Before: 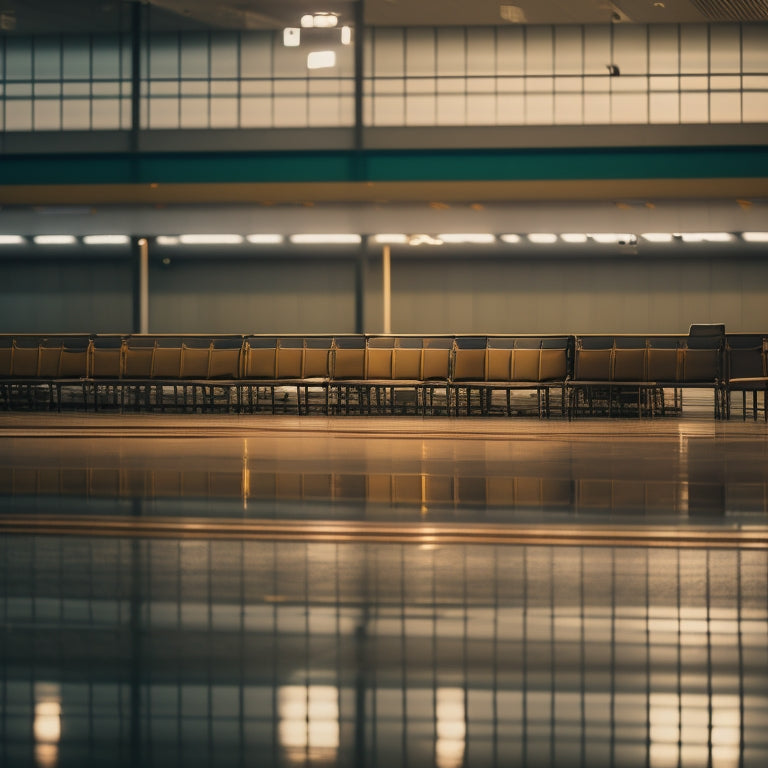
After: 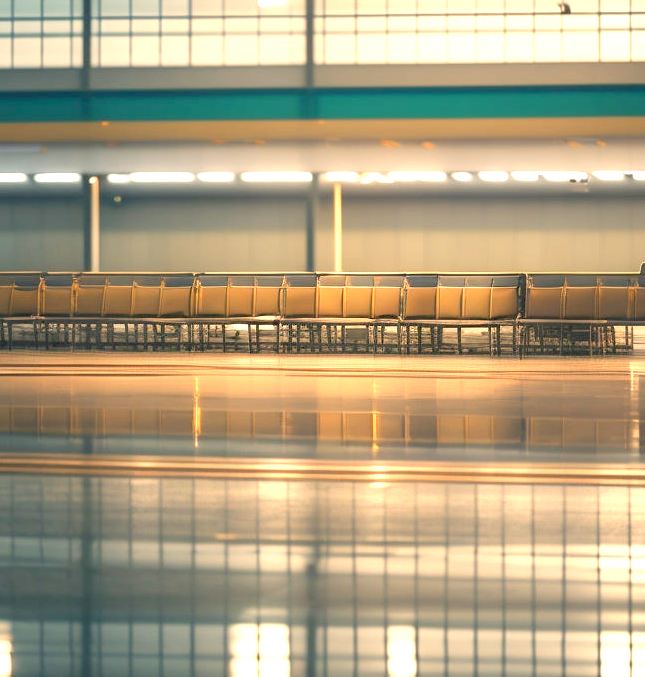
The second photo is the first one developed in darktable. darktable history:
exposure: black level correction 0, exposure 1.388 EV, compensate exposure bias true, compensate highlight preservation false
levels: levels [0, 0.43, 0.984]
crop: left 6.446%, top 8.188%, right 9.538%, bottom 3.548%
